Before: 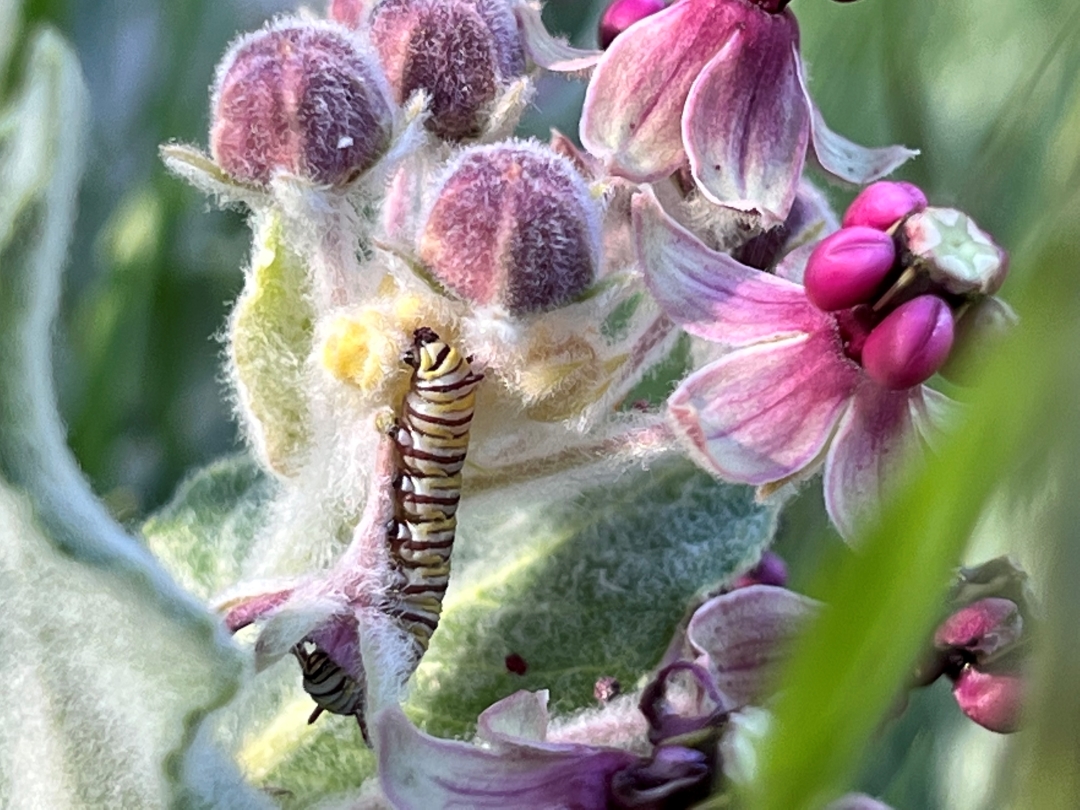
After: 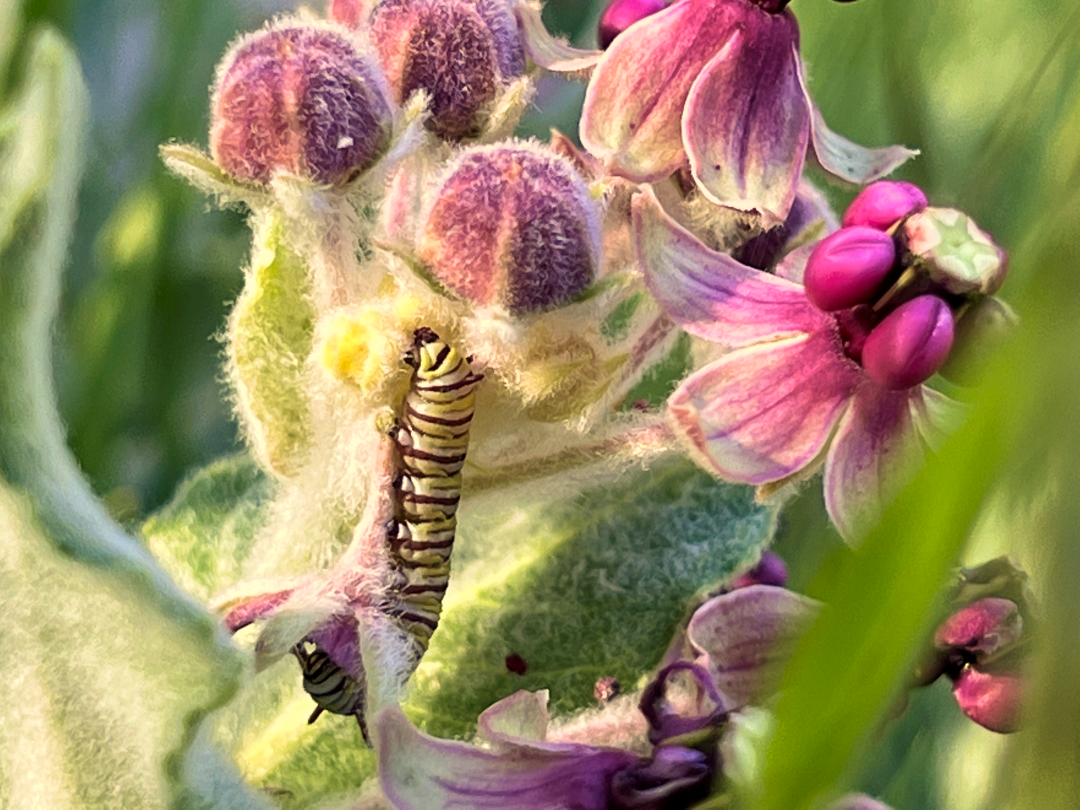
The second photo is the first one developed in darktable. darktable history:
velvia: strength 45%
color correction: highlights a* 2.72, highlights b* 22.8
